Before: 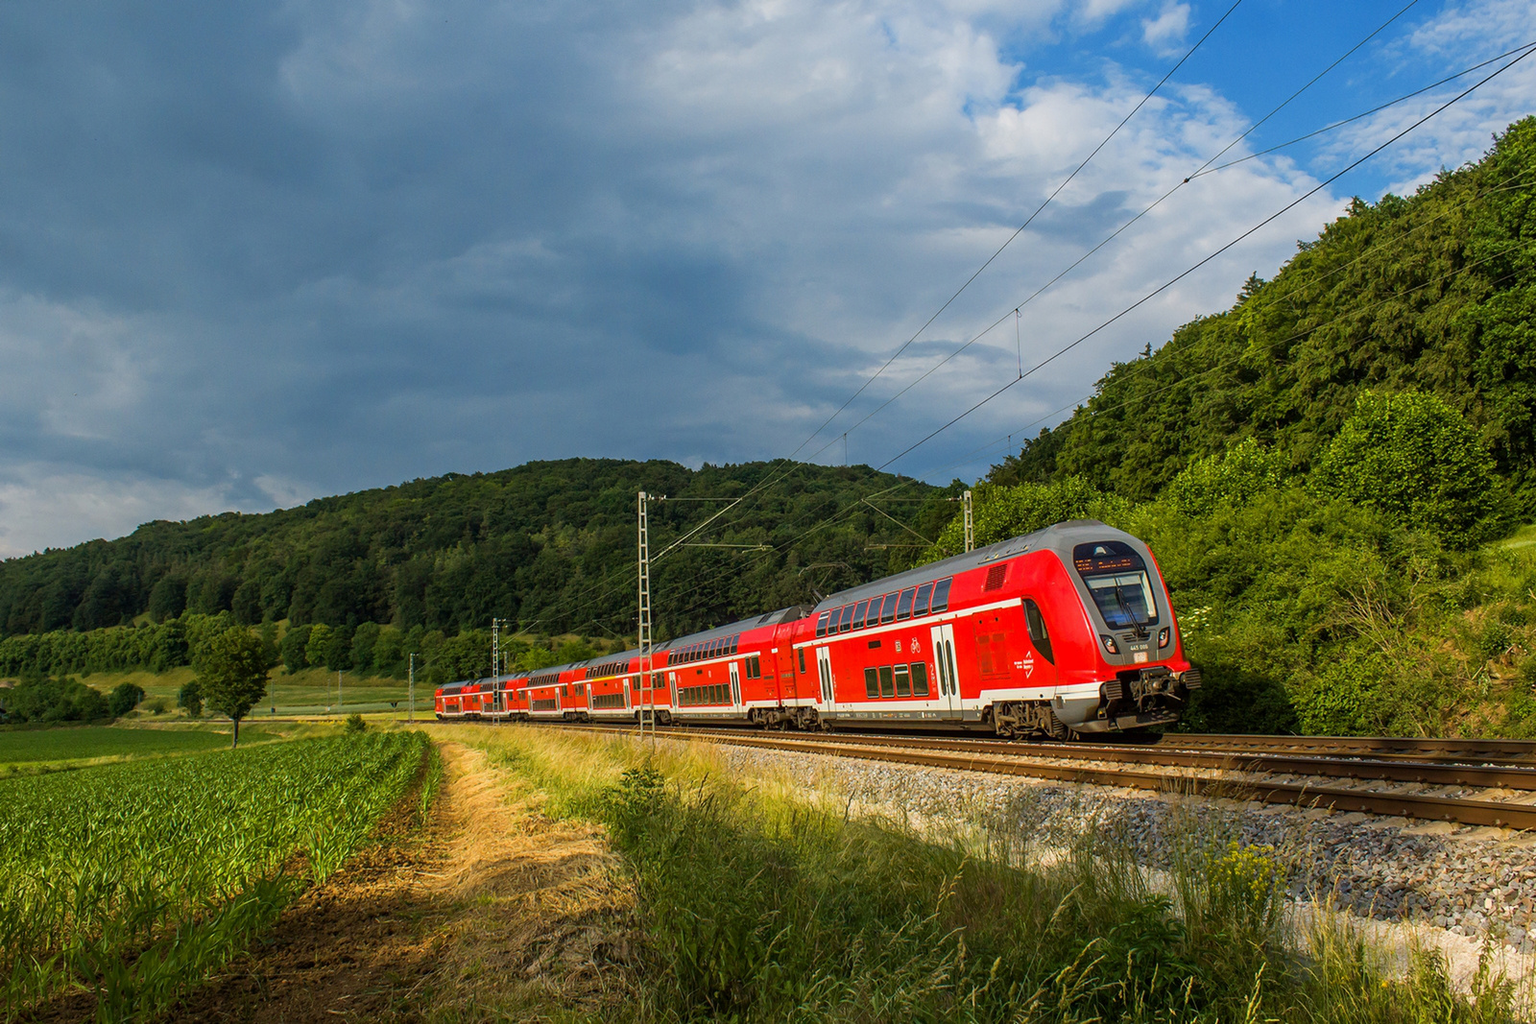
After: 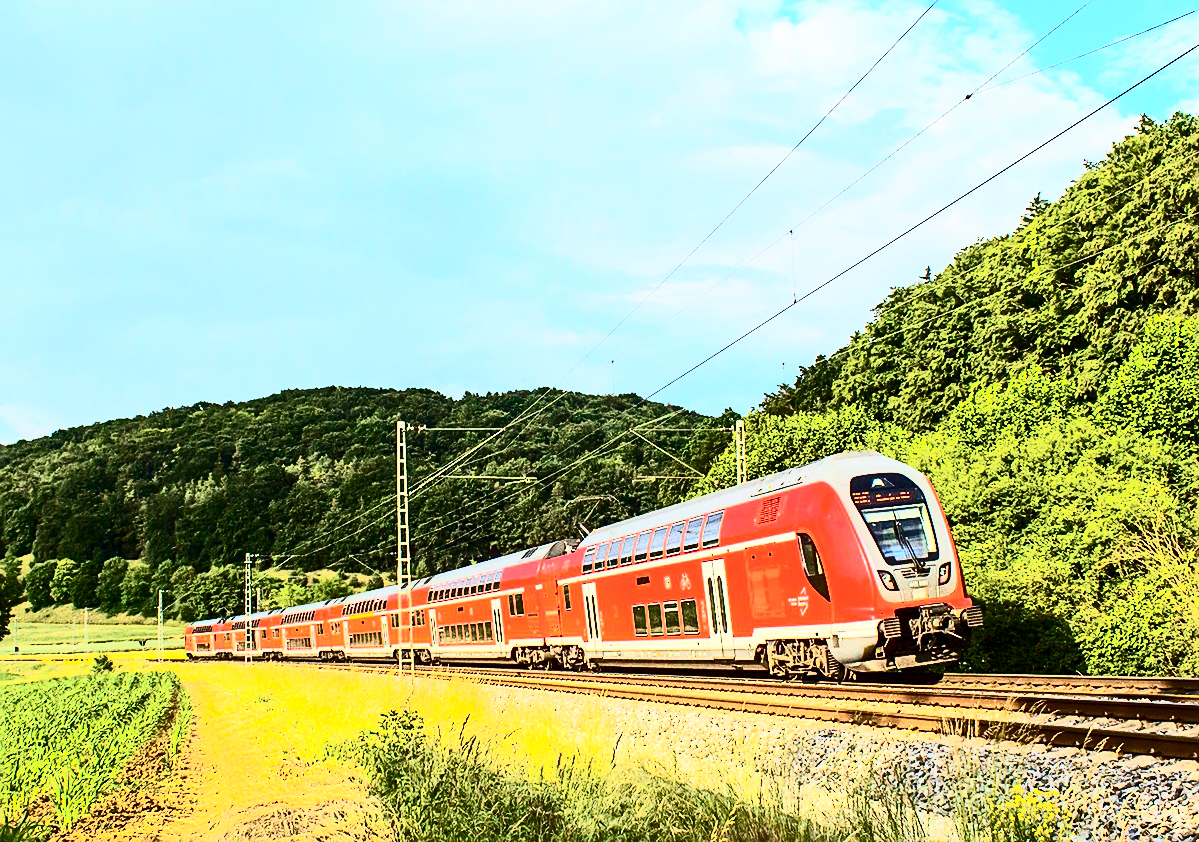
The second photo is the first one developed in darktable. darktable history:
crop: left 16.8%, top 8.581%, right 8.232%, bottom 12.474%
exposure: black level correction 0.001, exposure 1.712 EV, compensate highlight preservation false
contrast brightness saturation: contrast 0.937, brightness 0.19
sharpen: on, module defaults
shadows and highlights: shadows 24.91, white point adjustment -3, highlights -30.17, highlights color adjustment 0.351%
